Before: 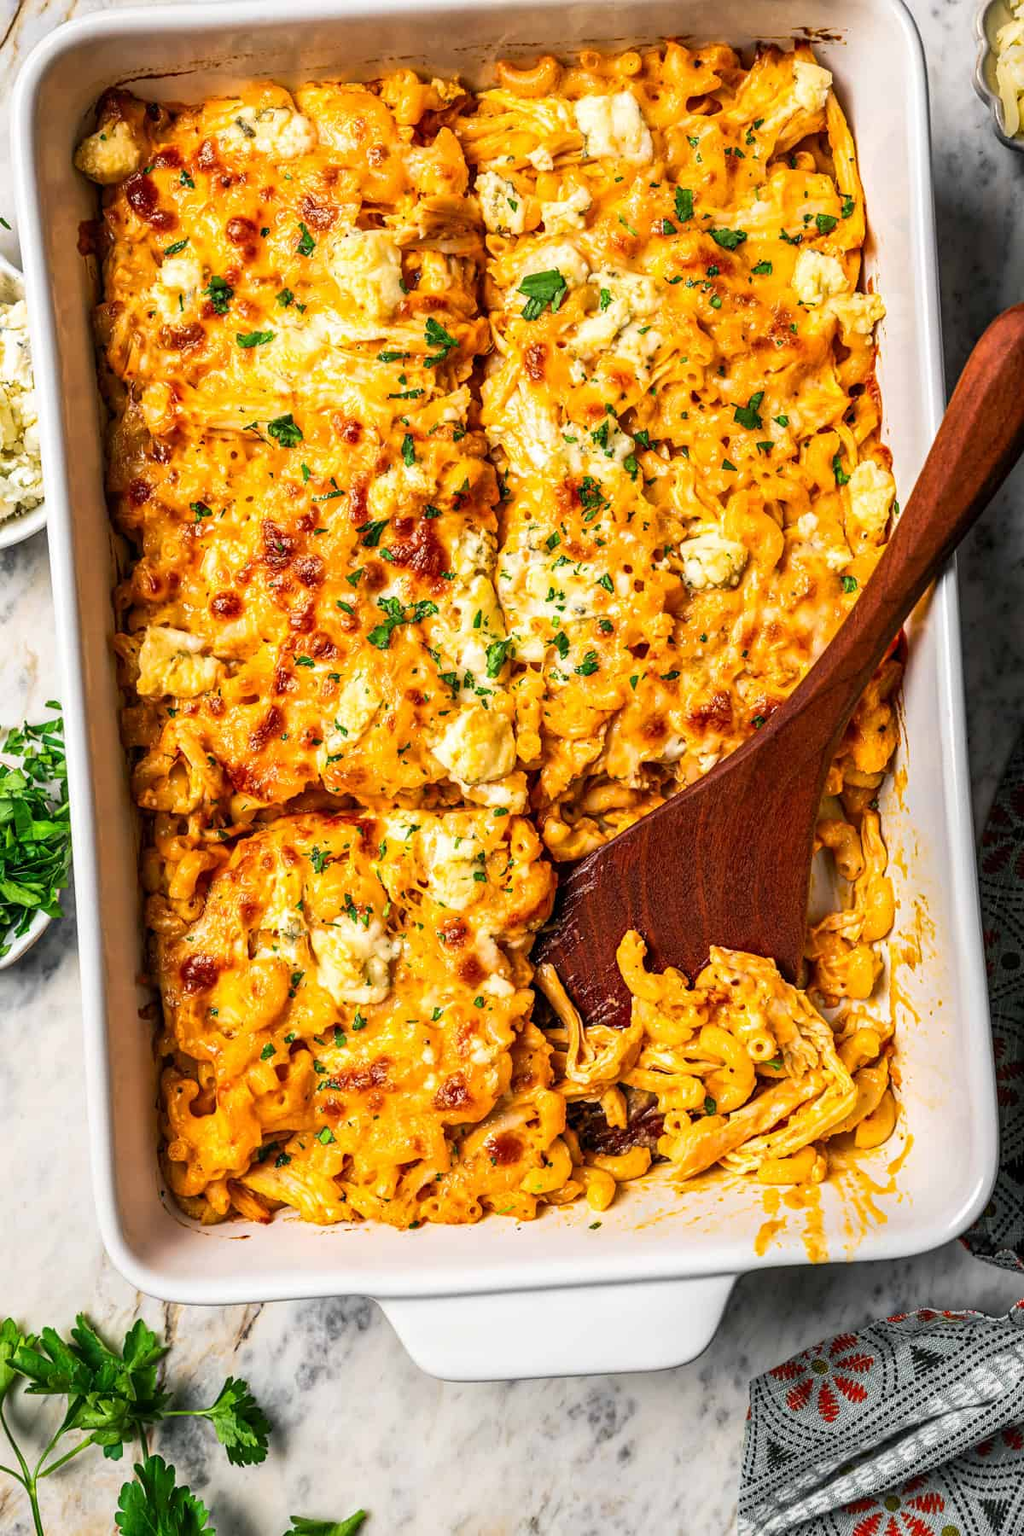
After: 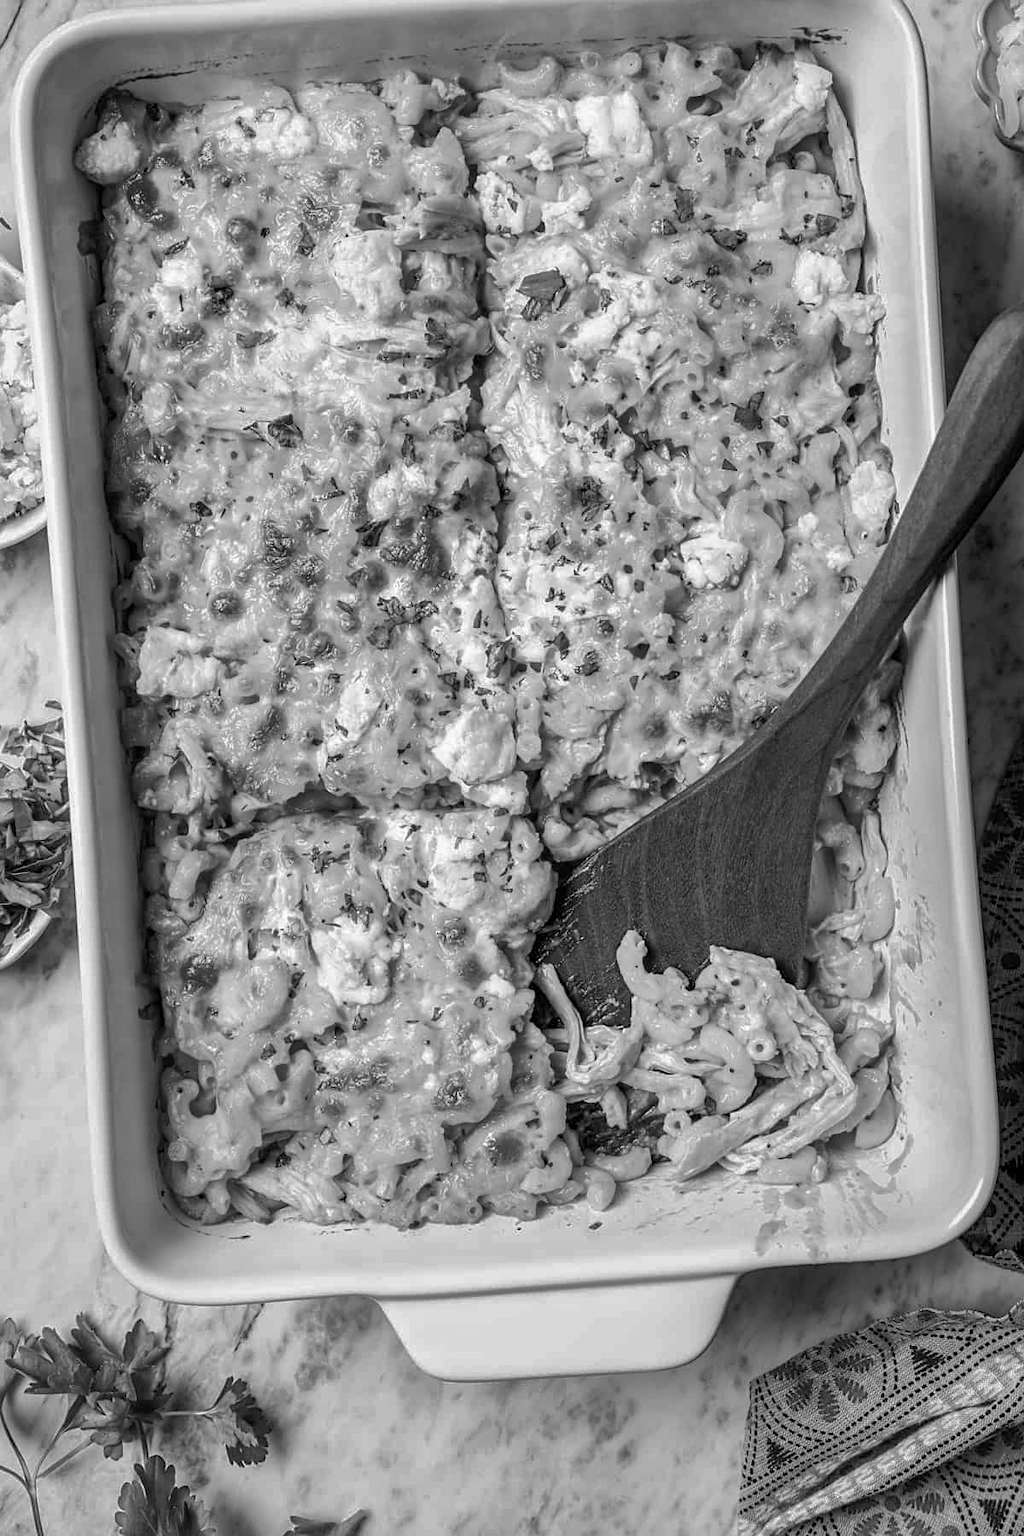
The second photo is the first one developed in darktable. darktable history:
sharpen: amount 0.2
exposure: compensate highlight preservation false
monochrome: a 30.25, b 92.03
shadows and highlights: shadows 40, highlights -60
tone equalizer: on, module defaults
